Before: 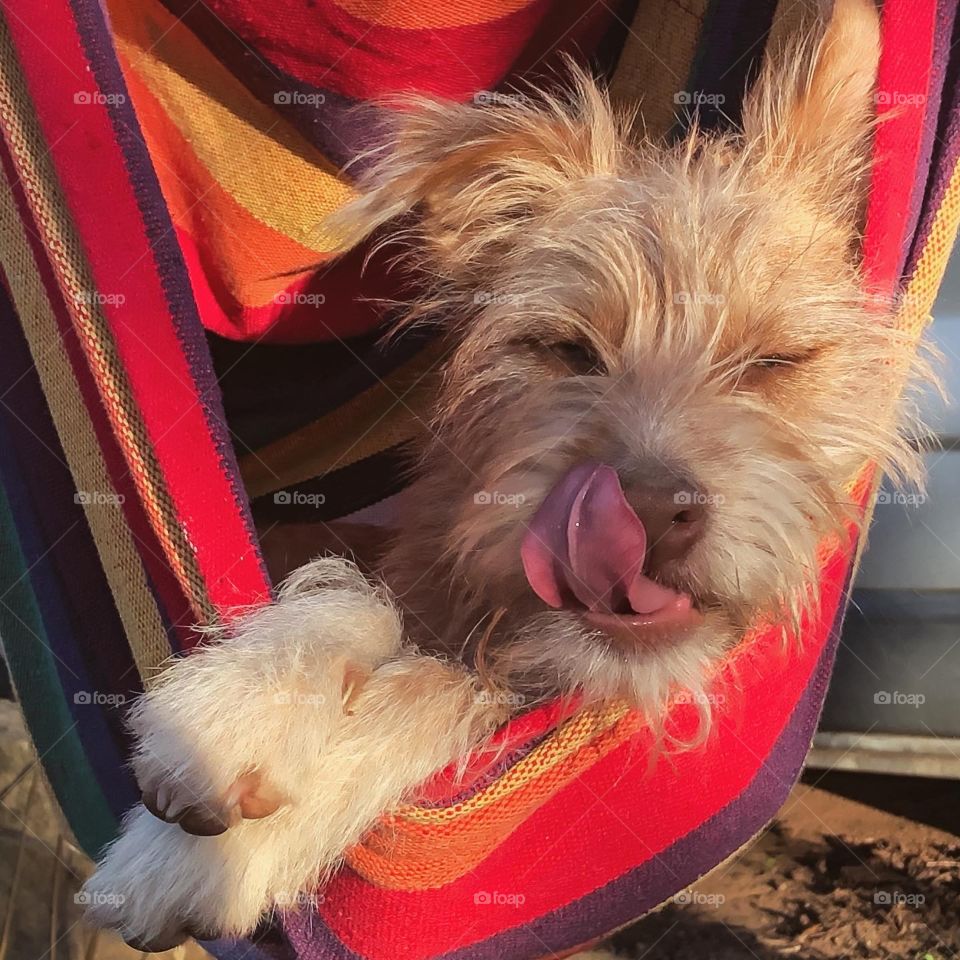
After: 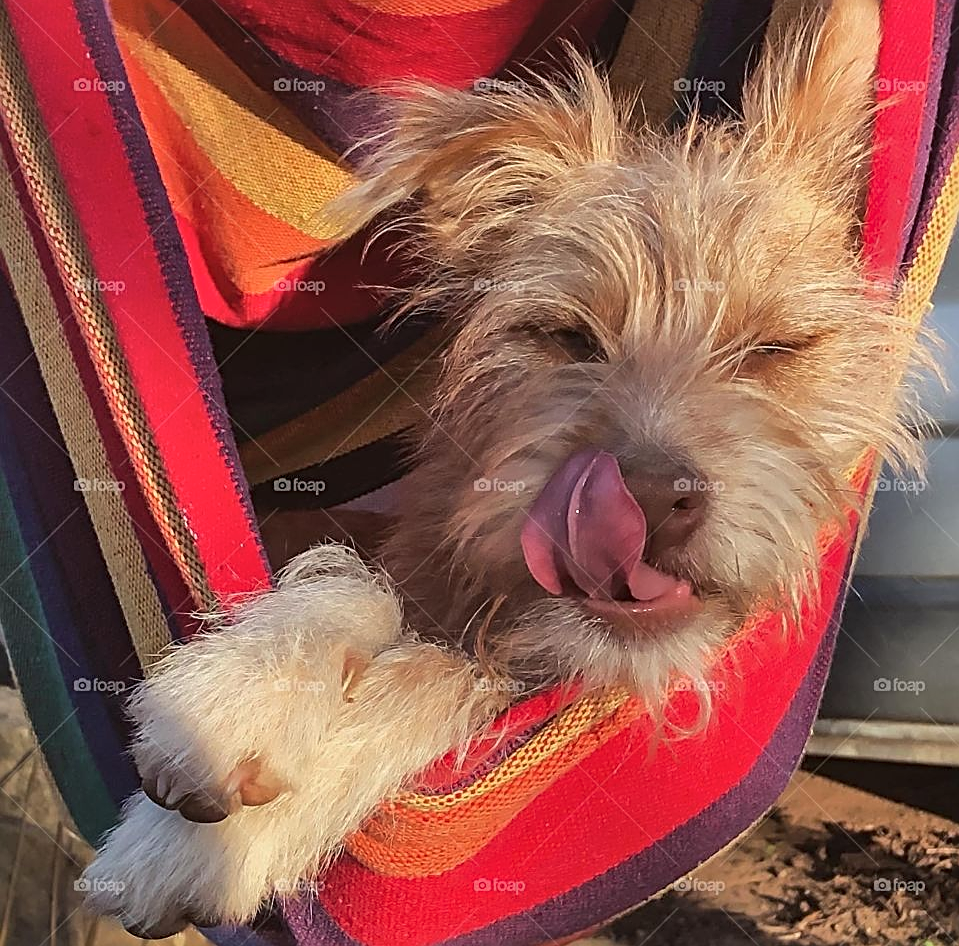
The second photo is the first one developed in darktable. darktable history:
shadows and highlights: shadows 53.05, soften with gaussian
sharpen: radius 2.537, amount 0.622
crop: top 1.455%, right 0.084%
exposure: exposure -0.04 EV, compensate exposure bias true, compensate highlight preservation false
